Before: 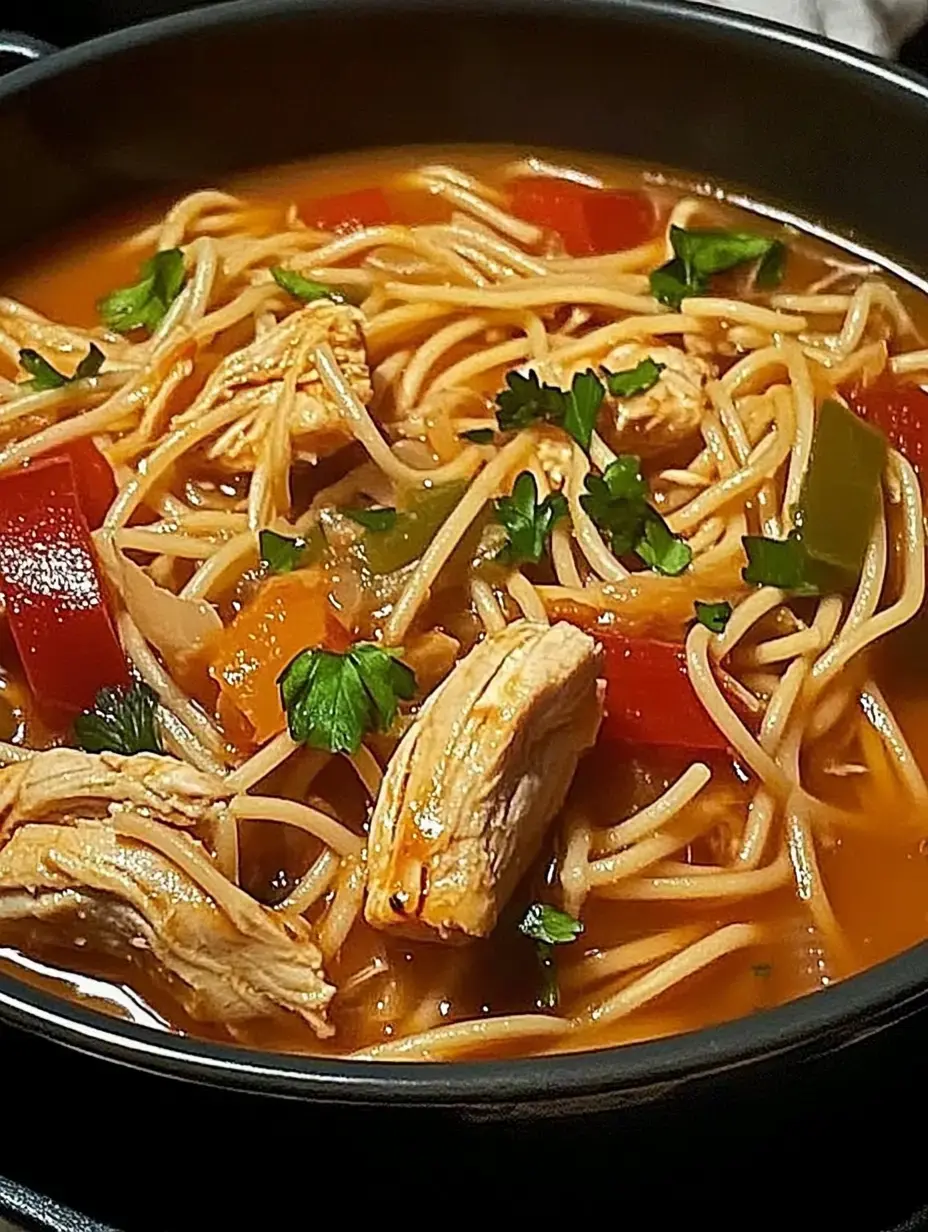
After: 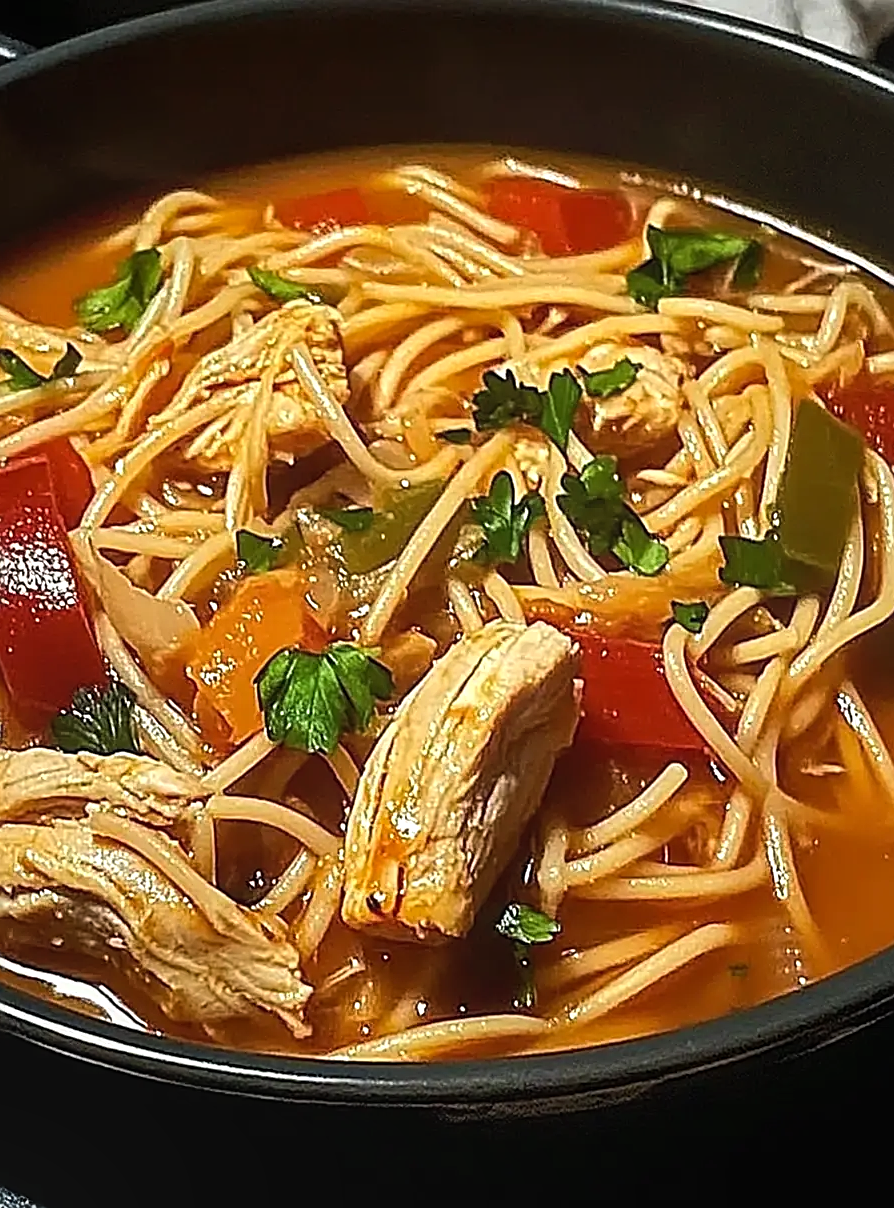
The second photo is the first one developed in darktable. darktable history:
crop and rotate: left 2.543%, right 1.069%, bottom 1.89%
local contrast: detail 109%
tone equalizer: -8 EV -0.387 EV, -7 EV -0.402 EV, -6 EV -0.34 EV, -5 EV -0.196 EV, -3 EV 0.236 EV, -2 EV 0.342 EV, -1 EV 0.414 EV, +0 EV 0.414 EV, edges refinement/feathering 500, mask exposure compensation -1.57 EV, preserve details guided filter
sharpen: on, module defaults
